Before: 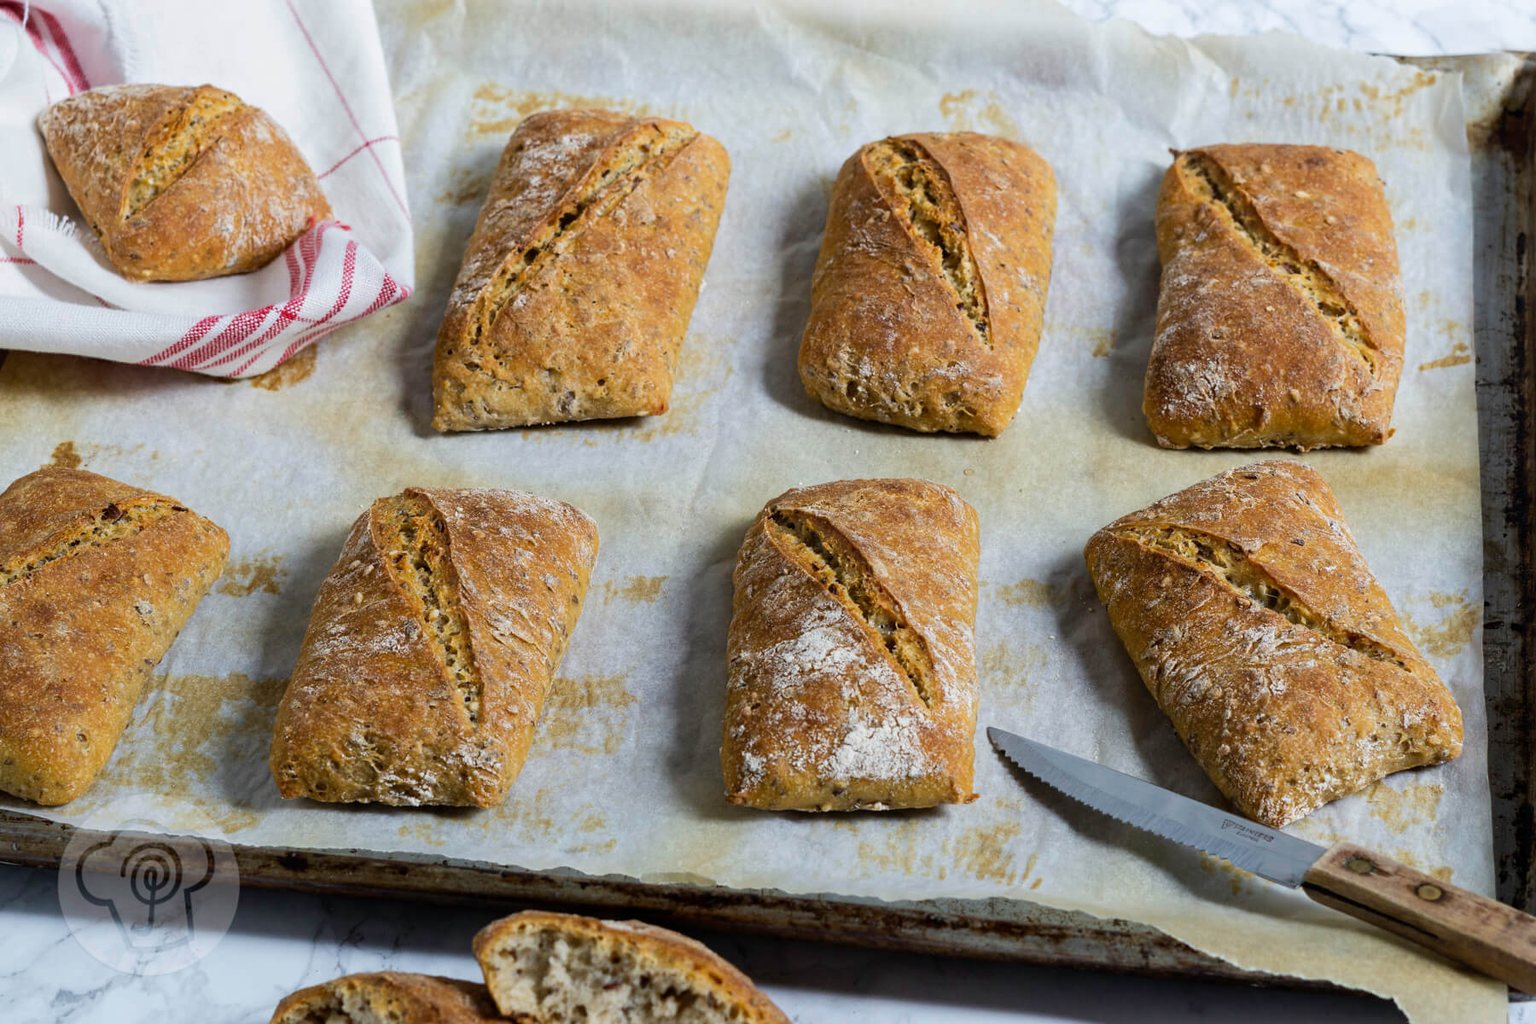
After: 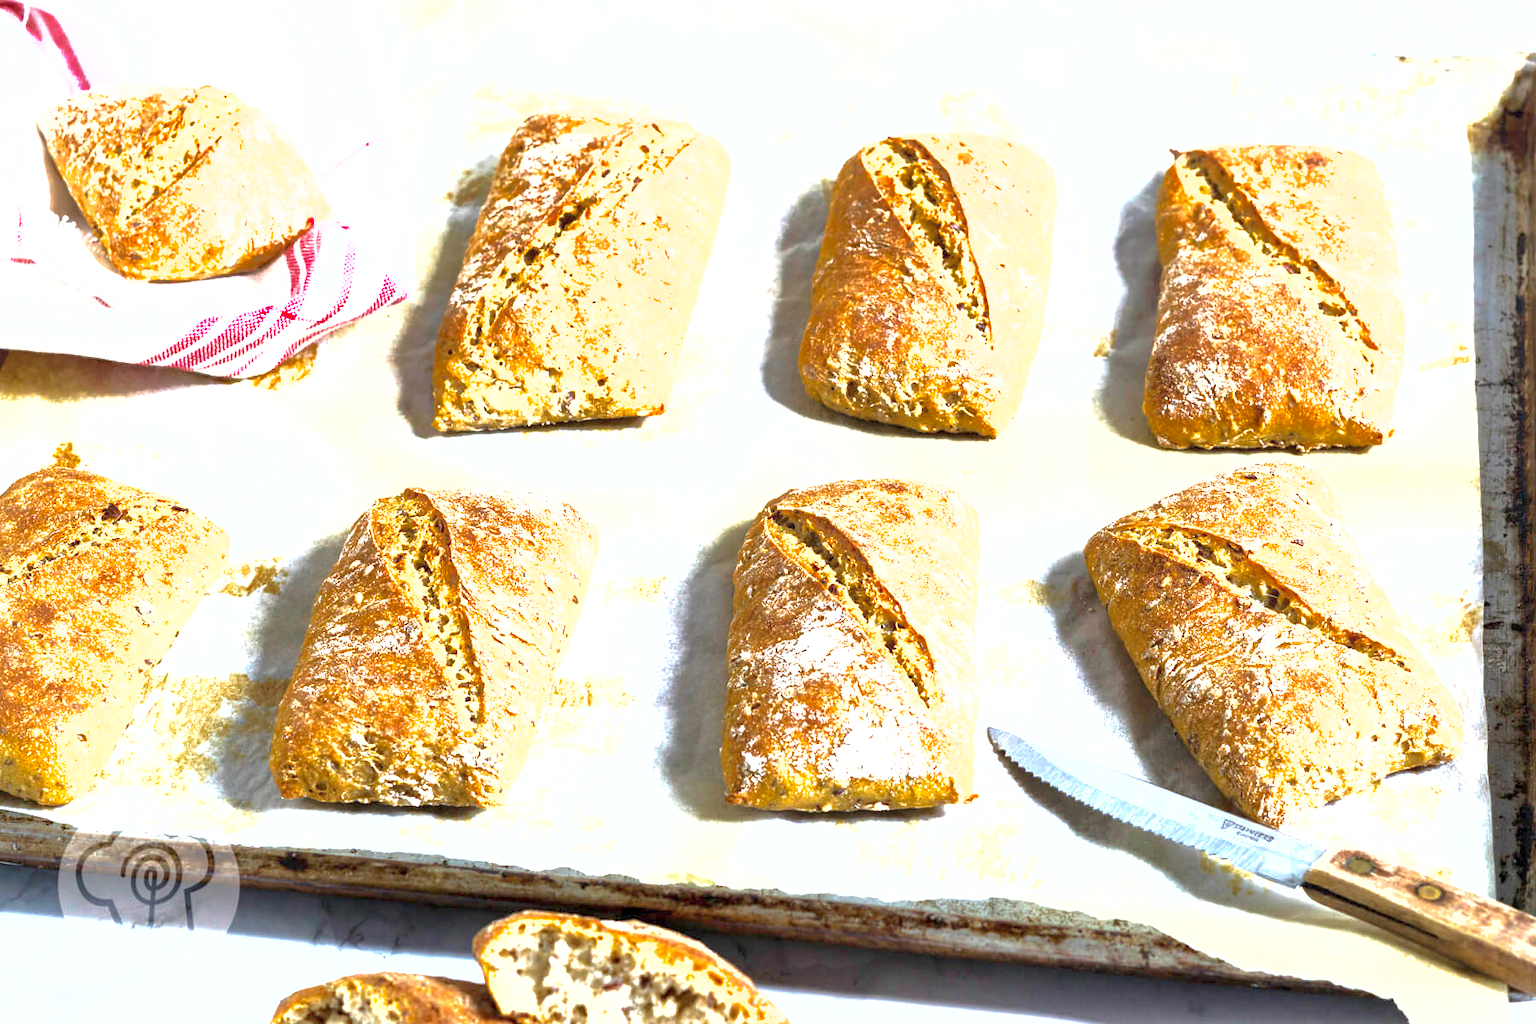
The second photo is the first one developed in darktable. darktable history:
local contrast: highlights 100%, shadows 100%, detail 120%, midtone range 0.2
exposure: black level correction 0, exposure 2.088 EV, compensate exposure bias true, compensate highlight preservation false
shadows and highlights: on, module defaults
